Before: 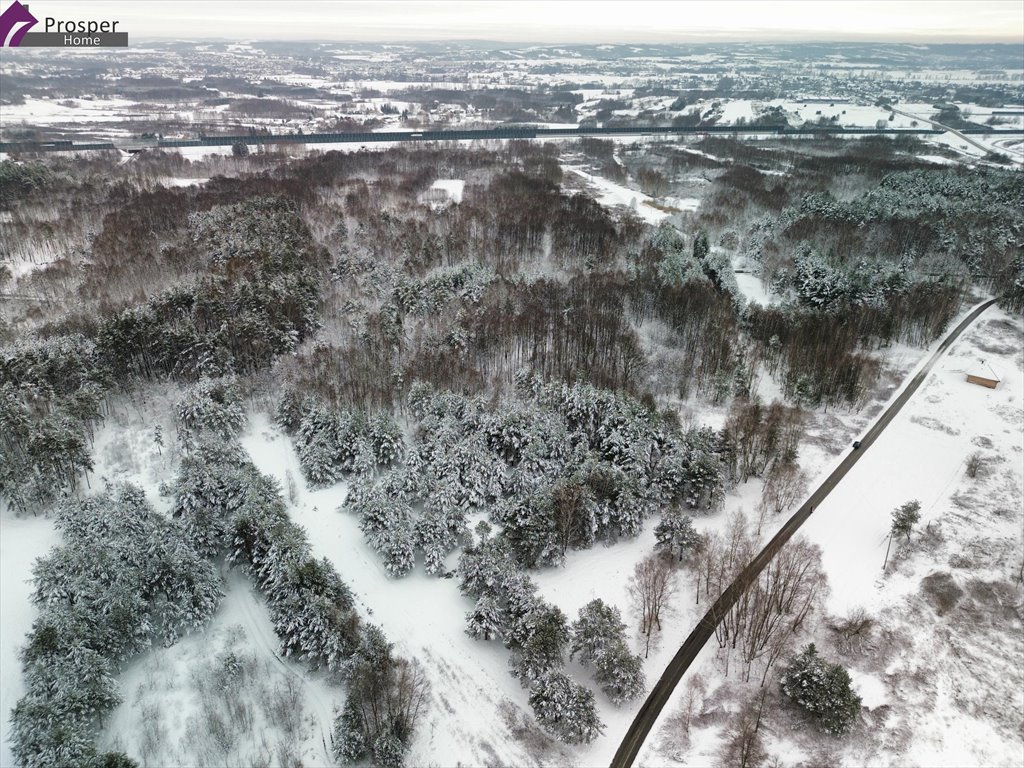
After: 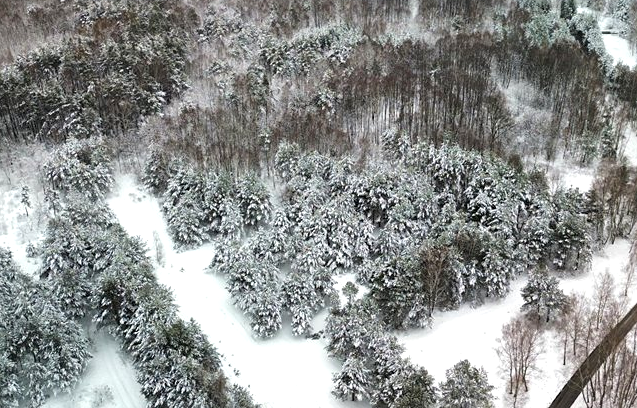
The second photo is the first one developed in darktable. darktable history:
exposure: black level correction 0, exposure 0.5 EV, compensate highlight preservation false
crop: left 13.05%, top 31.203%, right 24.712%, bottom 15.576%
sharpen: amount 0.2
